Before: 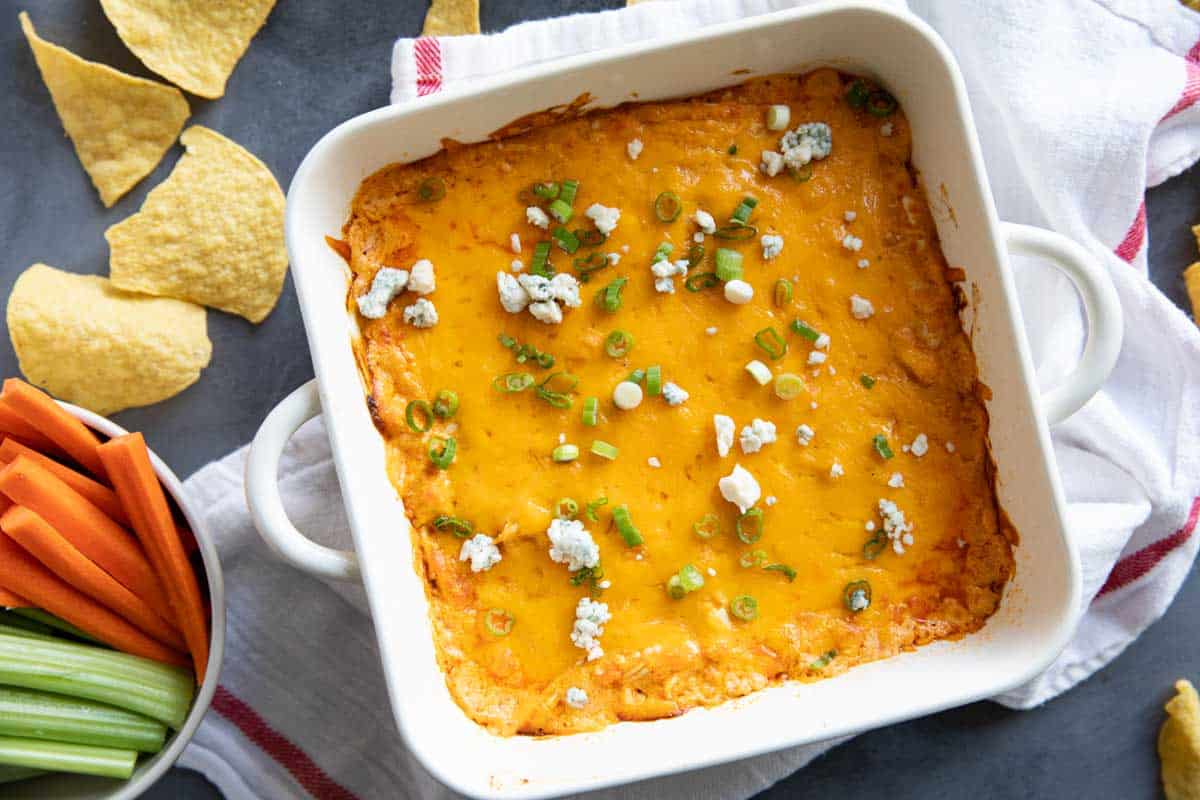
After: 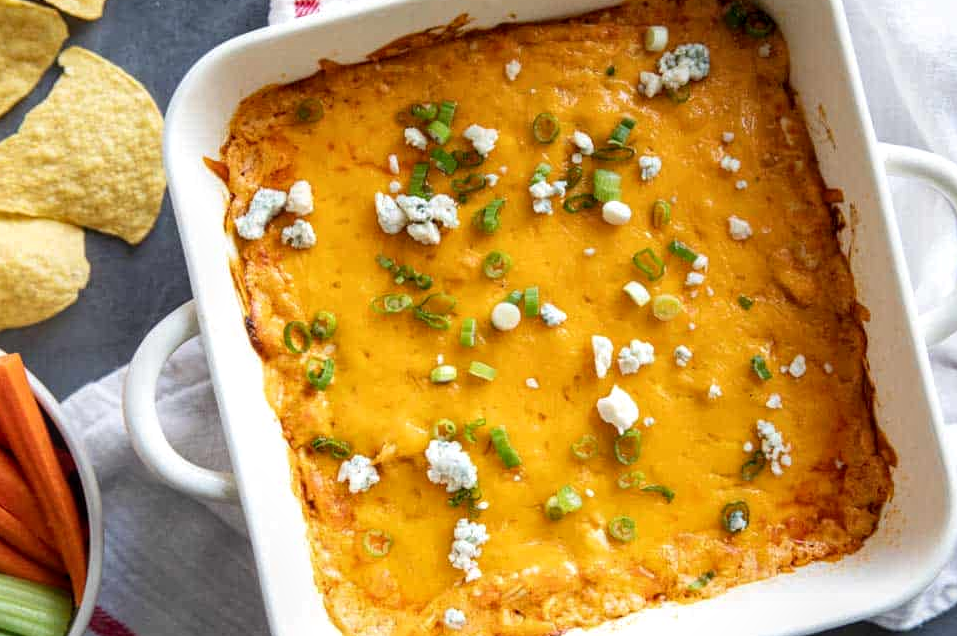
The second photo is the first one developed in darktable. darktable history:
crop and rotate: left 10.2%, top 10.029%, right 9.985%, bottom 10.465%
local contrast: on, module defaults
